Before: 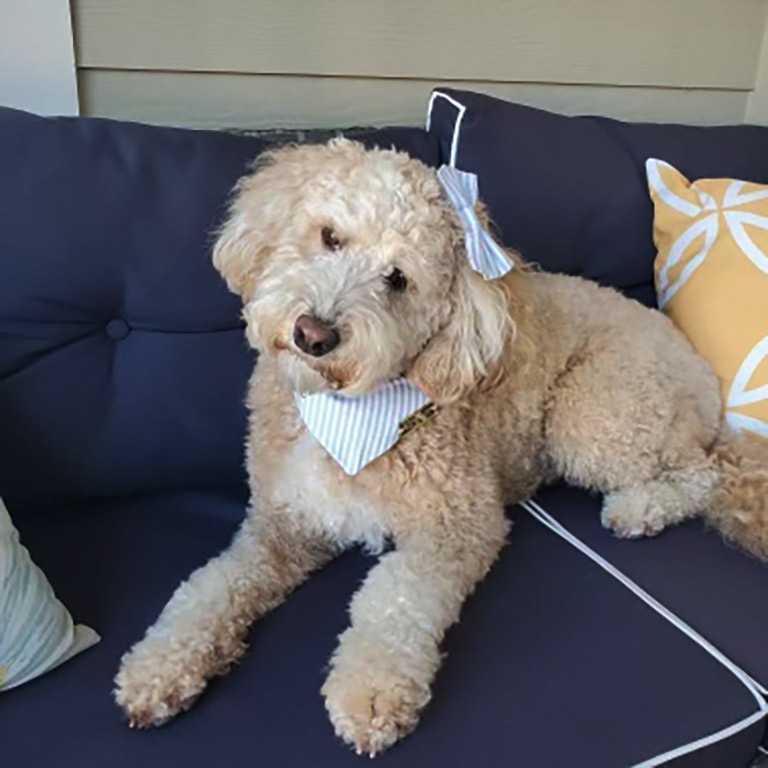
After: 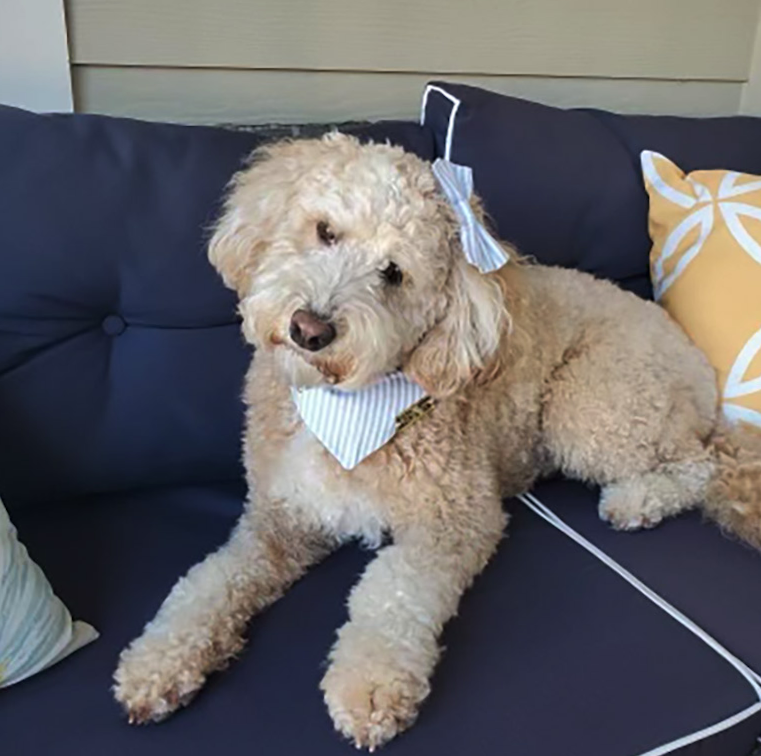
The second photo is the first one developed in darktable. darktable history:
rotate and perspective: rotation -0.45°, automatic cropping original format, crop left 0.008, crop right 0.992, crop top 0.012, crop bottom 0.988
